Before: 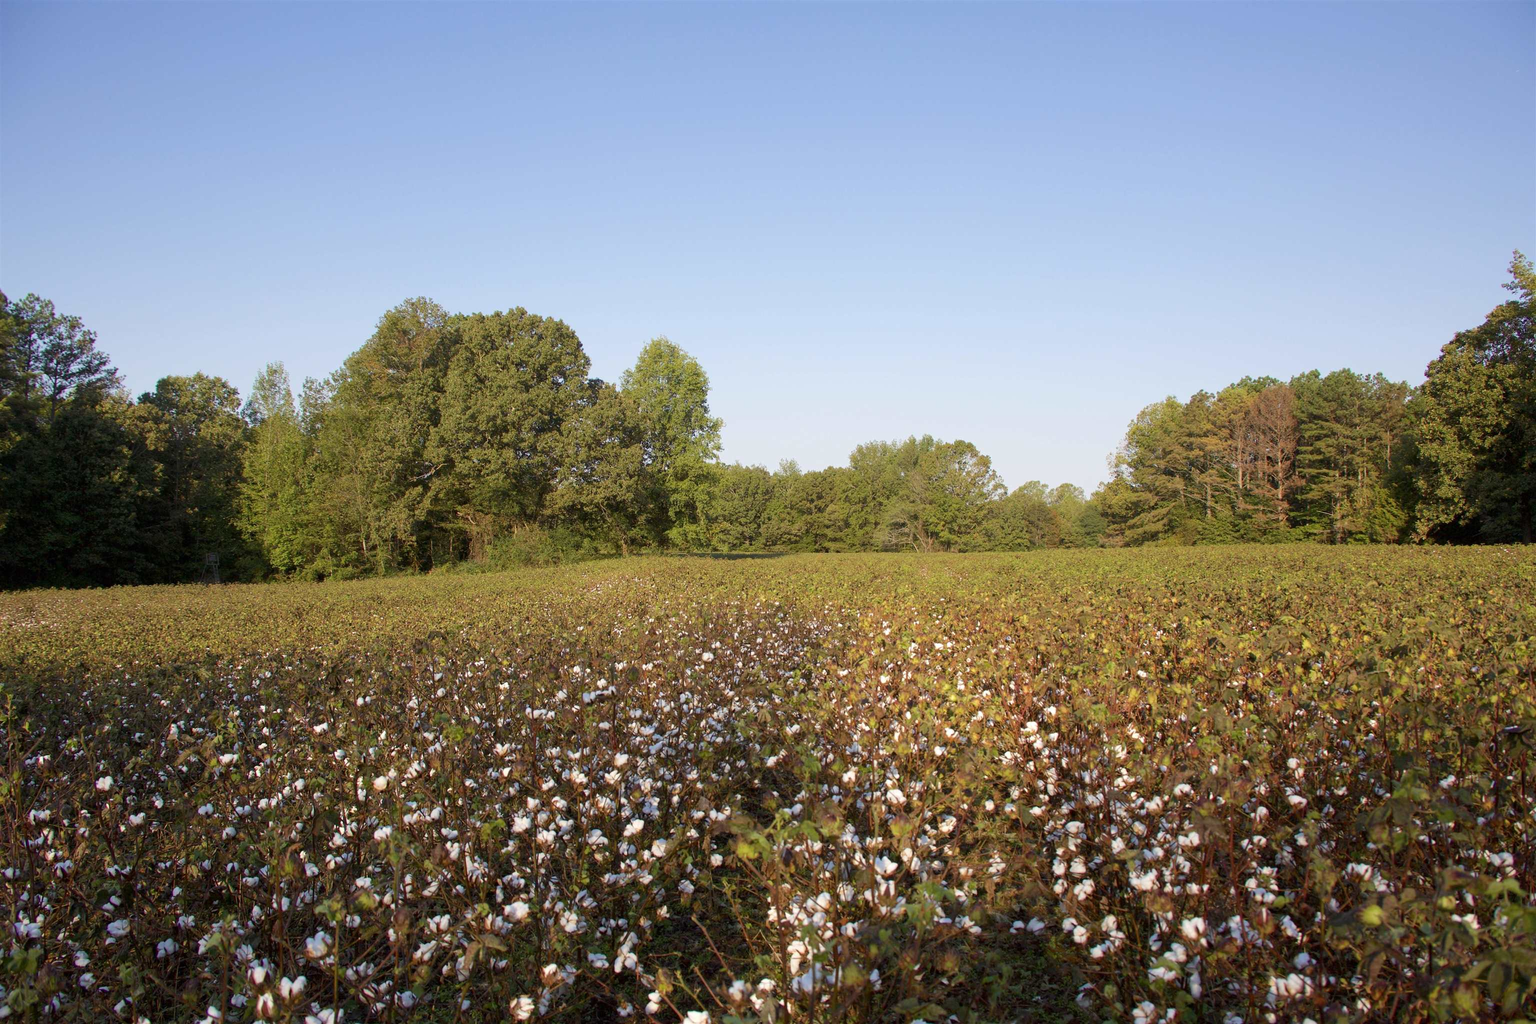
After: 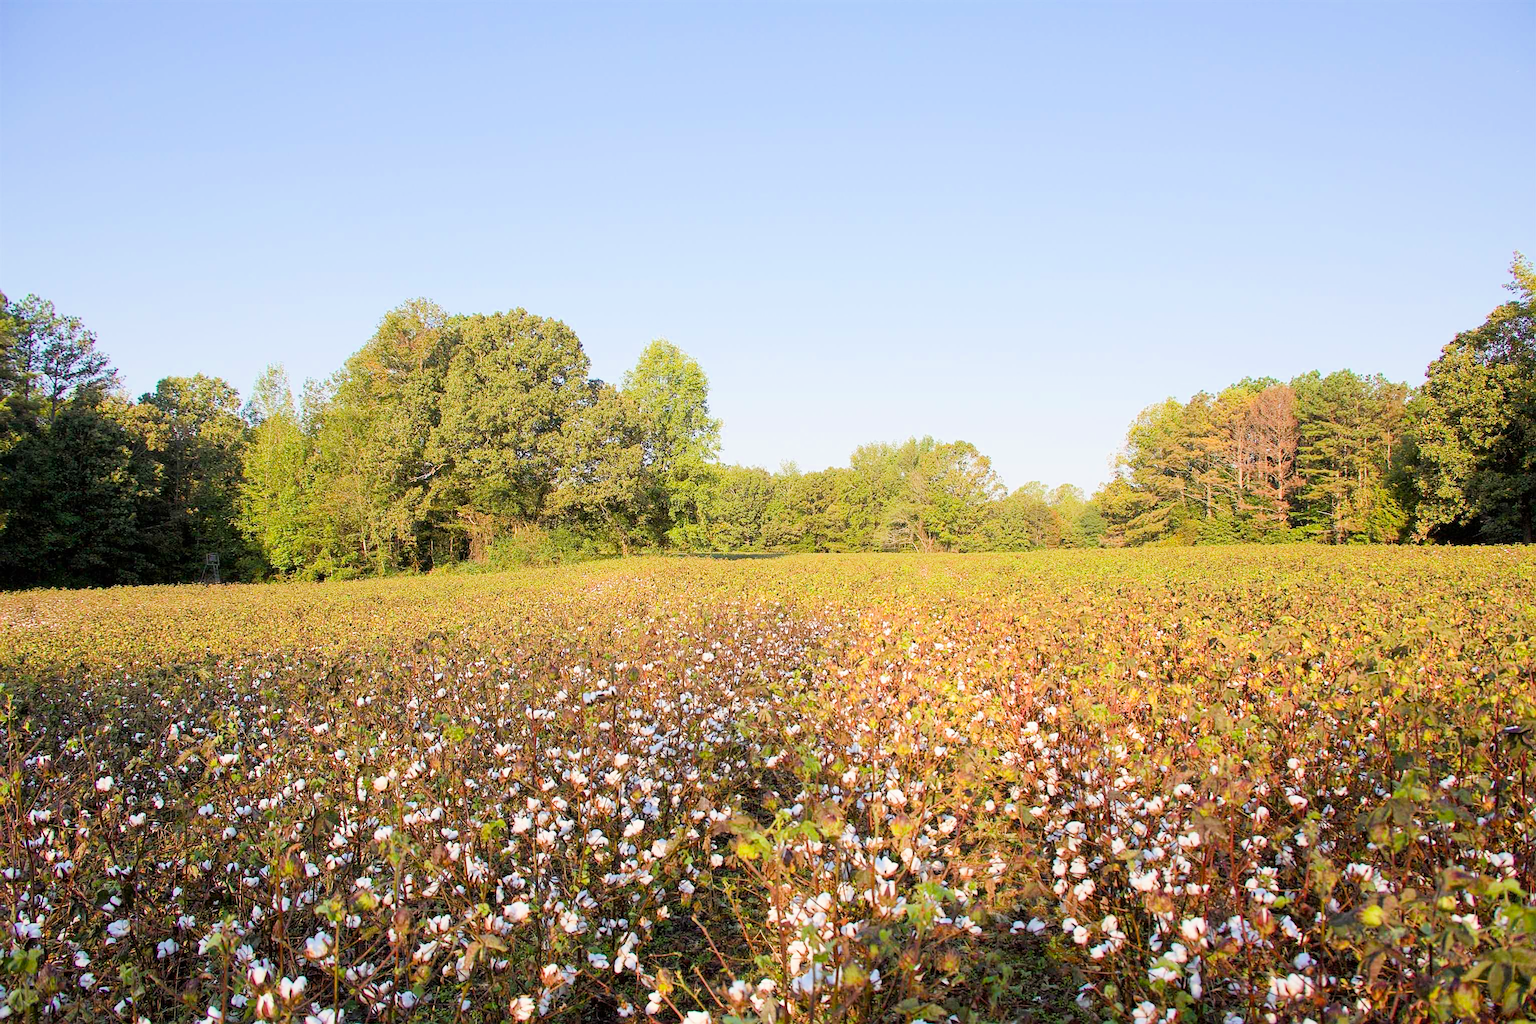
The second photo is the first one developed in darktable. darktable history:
sharpen: on, module defaults
contrast brightness saturation: contrast 0.039, saturation 0.068
filmic rgb: black relative exposure -7.65 EV, white relative exposure 4.56 EV, hardness 3.61
exposure: black level correction 0, exposure 1.52 EV, compensate highlight preservation false
